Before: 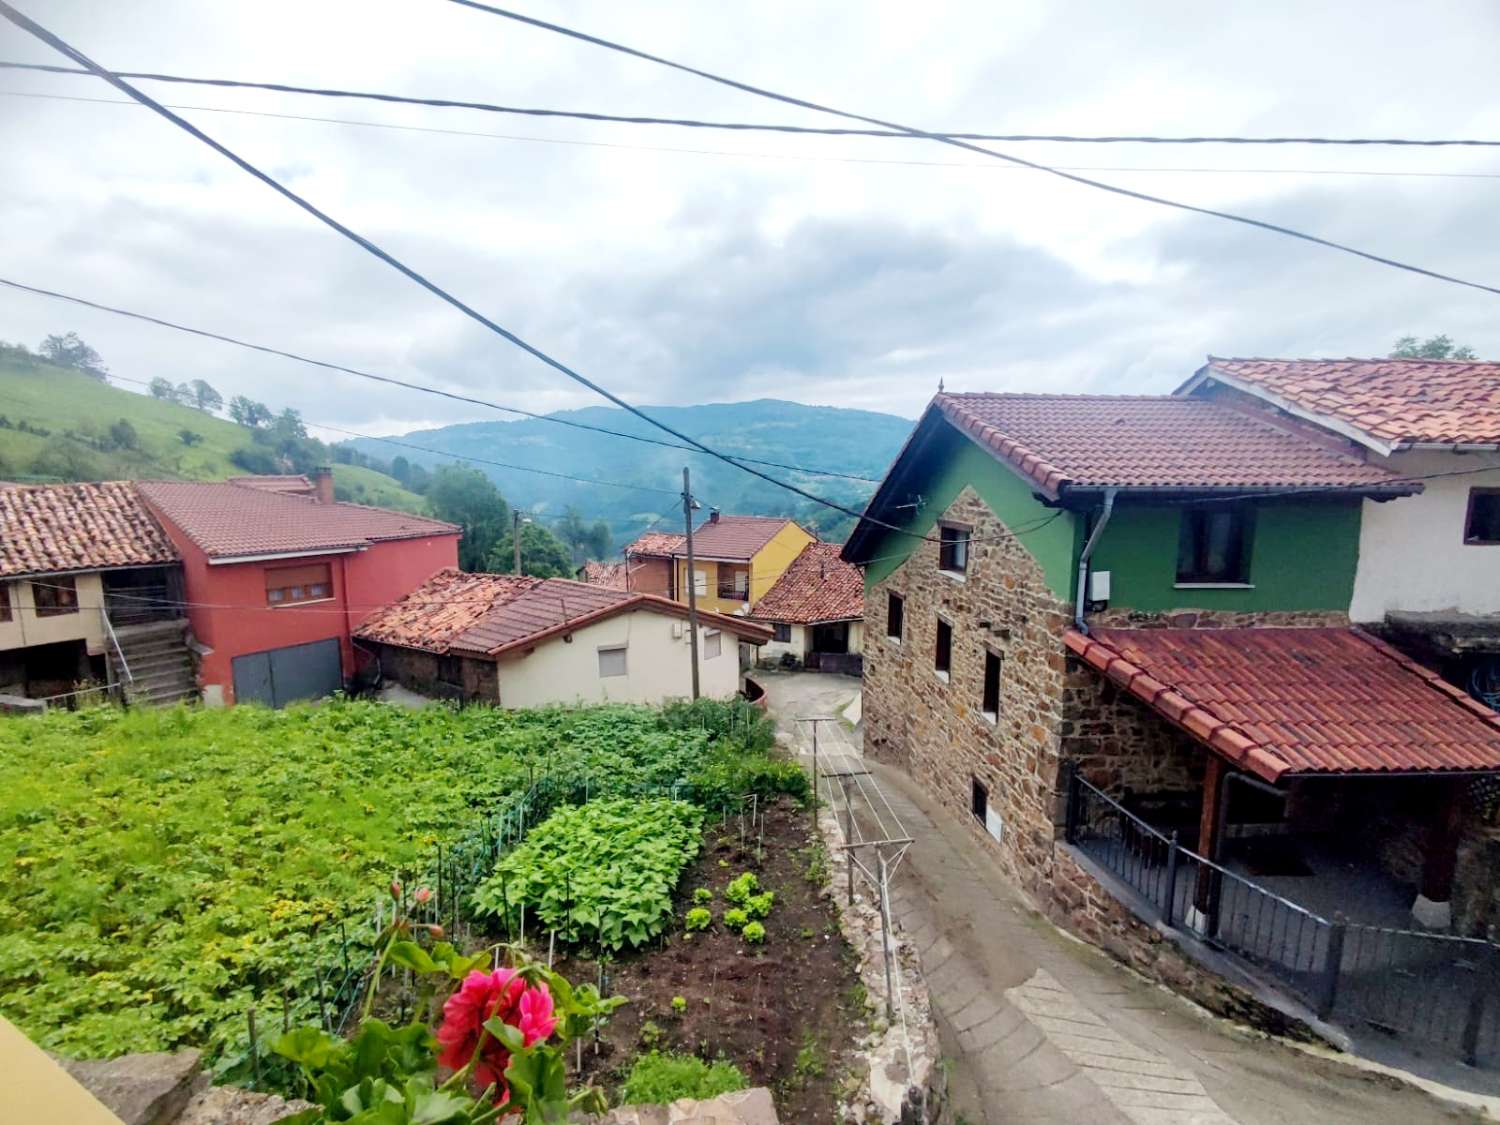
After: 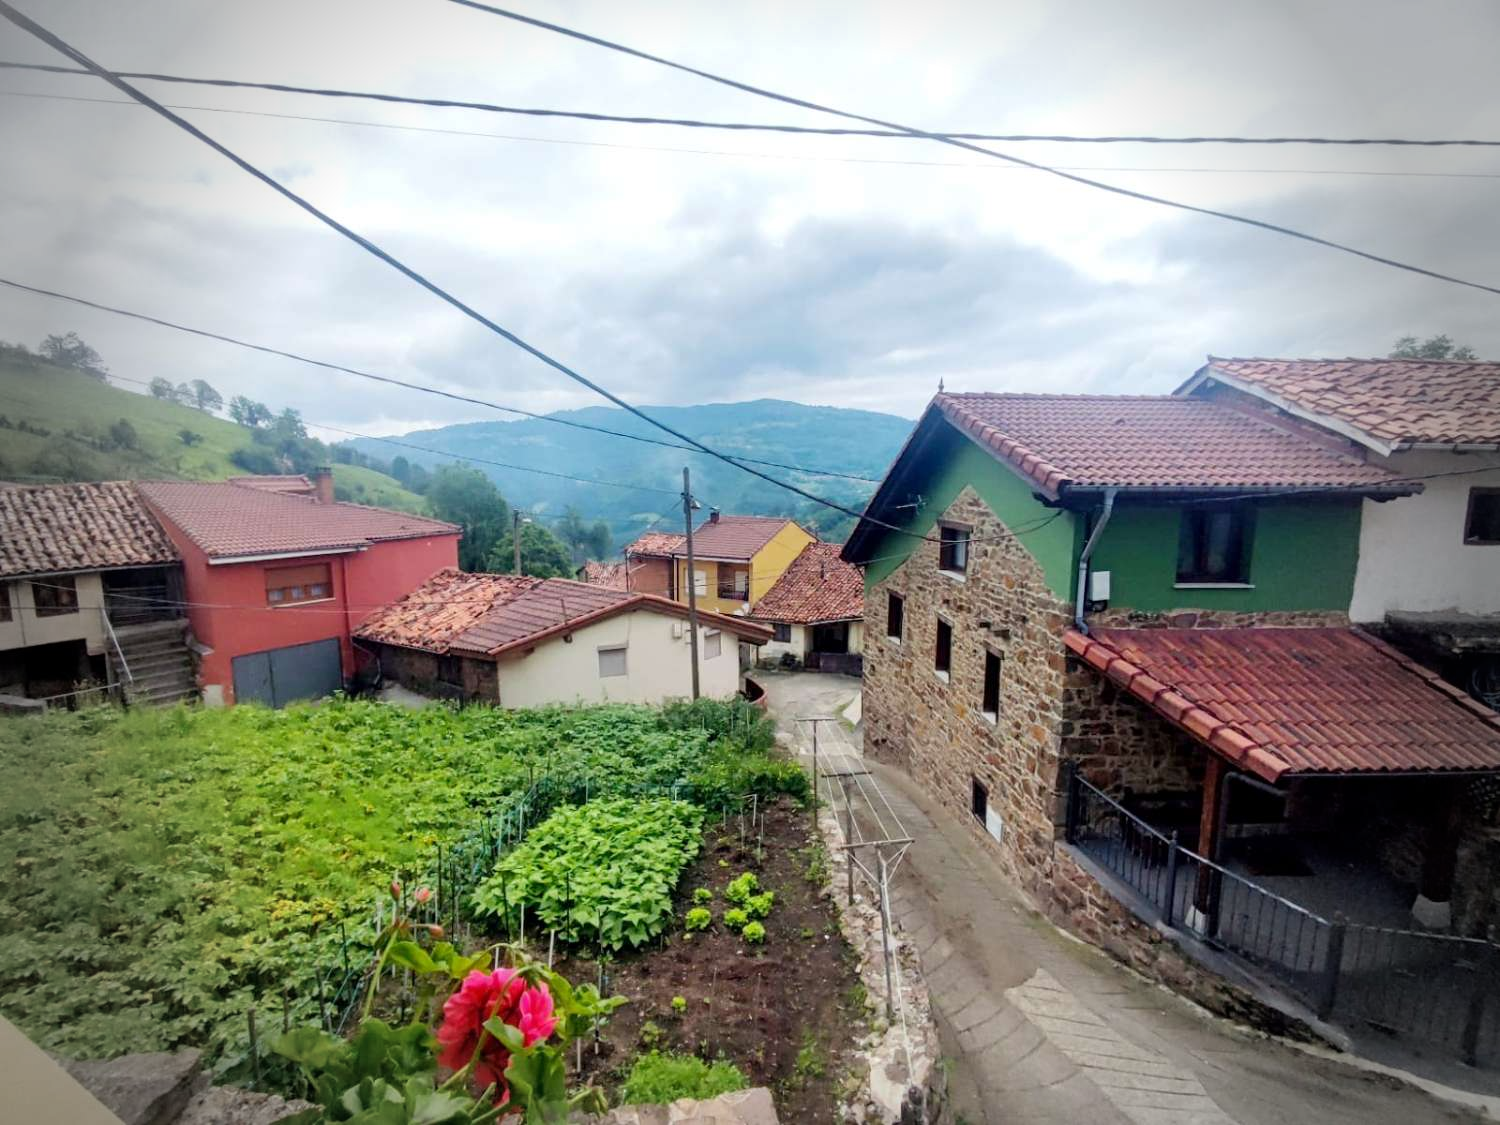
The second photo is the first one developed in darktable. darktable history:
vignetting: fall-off start 68.67%, fall-off radius 28.91%, width/height ratio 0.995, shape 0.841
